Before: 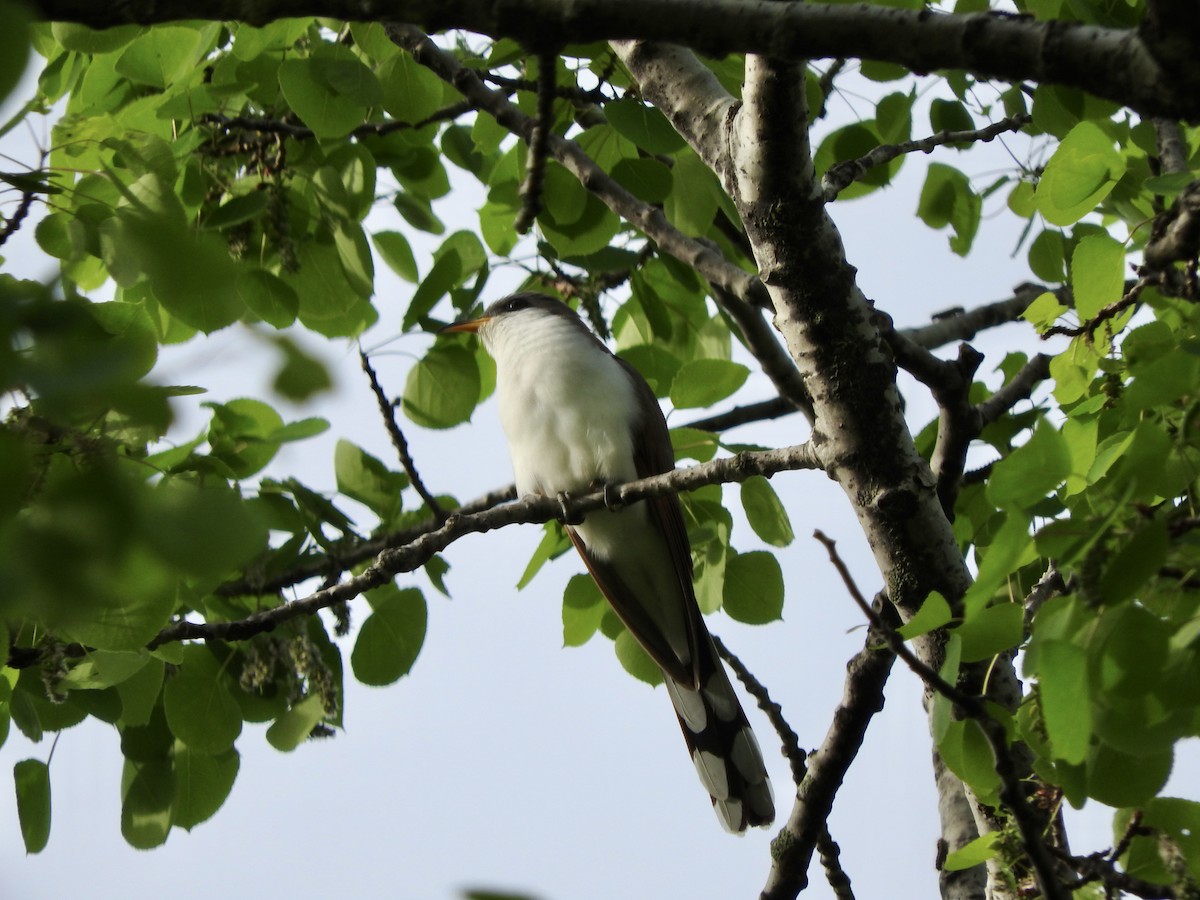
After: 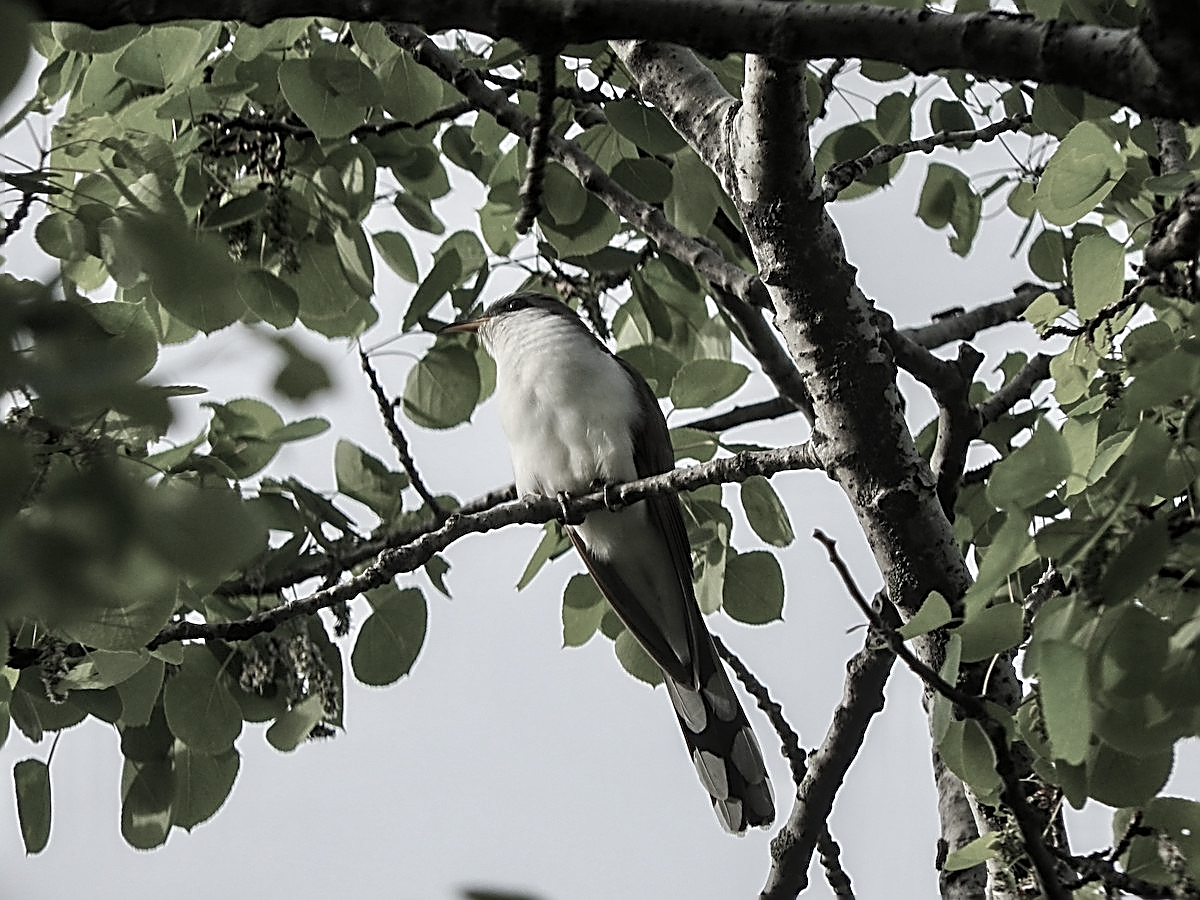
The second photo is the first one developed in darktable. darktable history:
color correction: saturation 0.3
local contrast: on, module defaults
sharpen: amount 1.861
